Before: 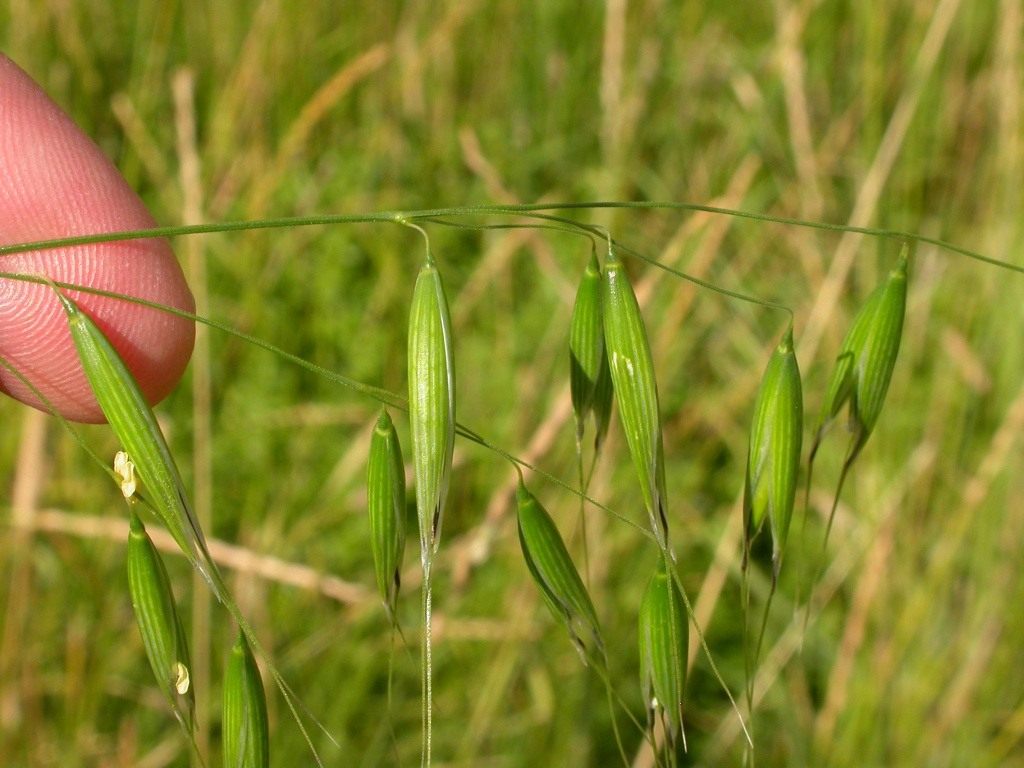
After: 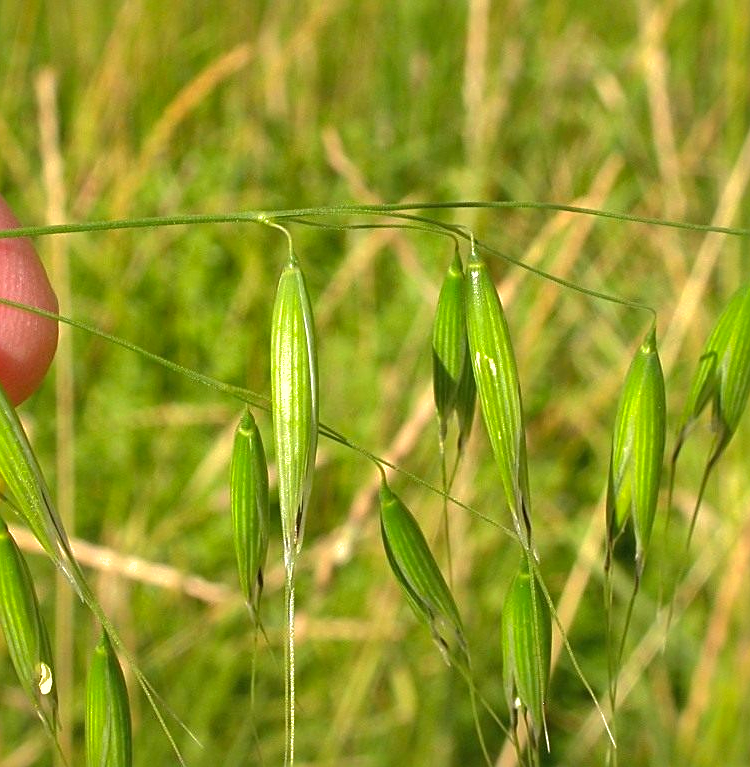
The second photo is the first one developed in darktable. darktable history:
exposure: exposure 0.648 EV, compensate highlight preservation false
crop: left 13.443%, right 13.31%
sharpen: on, module defaults
shadows and highlights: on, module defaults
